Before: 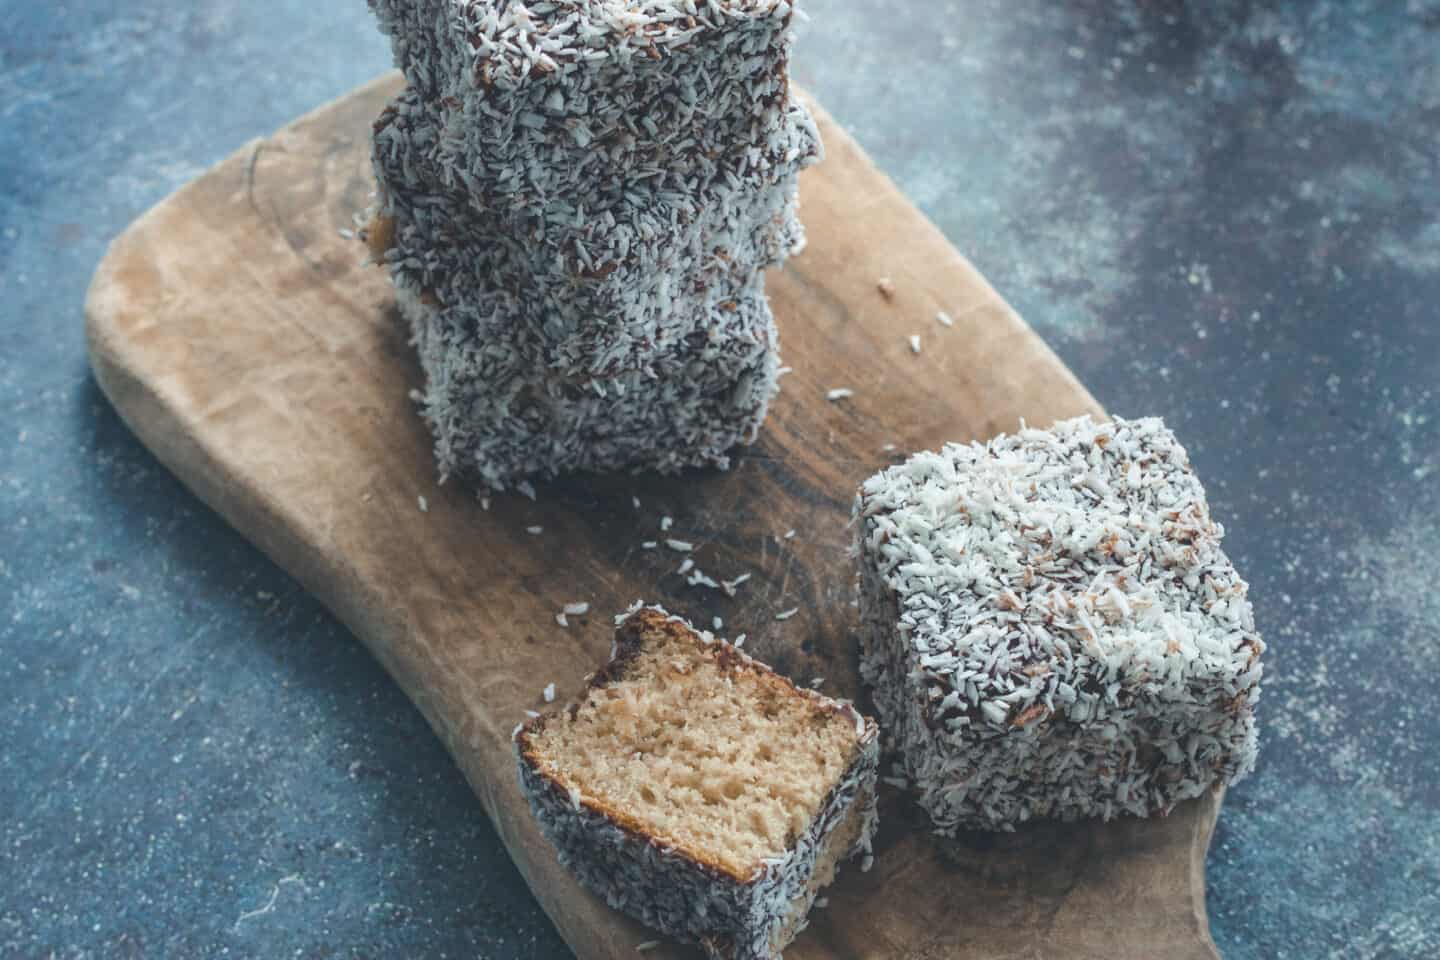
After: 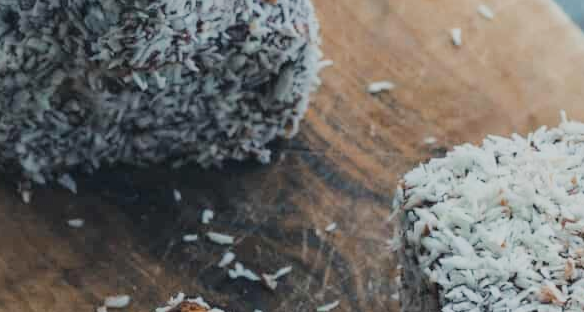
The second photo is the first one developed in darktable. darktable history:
crop: left 31.89%, top 31.982%, right 27.542%, bottom 35.47%
filmic rgb: black relative exposure -7.19 EV, white relative exposure 5.35 EV, hardness 3.02
contrast brightness saturation: contrast 0.078, saturation 0.203
